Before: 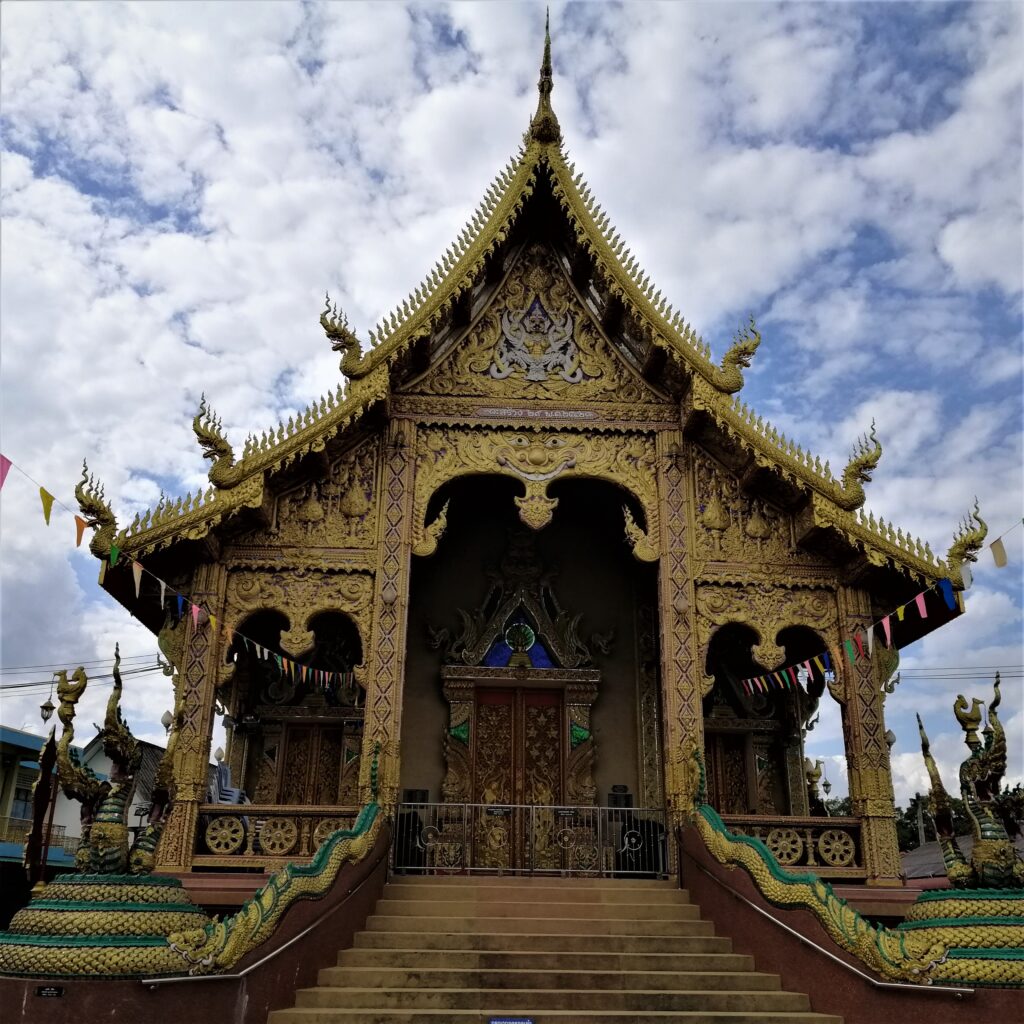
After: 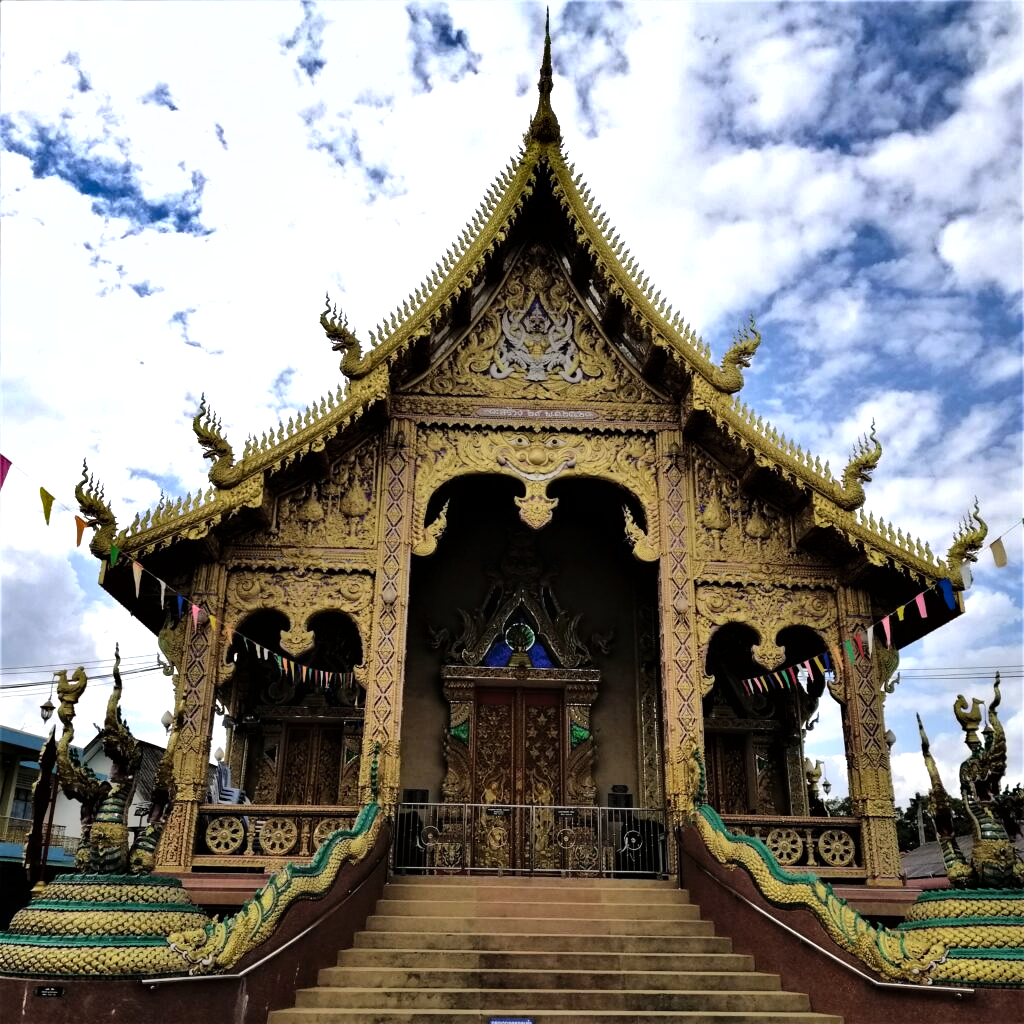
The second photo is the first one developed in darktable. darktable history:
tone equalizer: -8 EV -0.743 EV, -7 EV -0.722 EV, -6 EV -0.58 EV, -5 EV -0.42 EV, -3 EV 0.394 EV, -2 EV 0.6 EV, -1 EV 0.685 EV, +0 EV 0.735 EV
shadows and highlights: soften with gaussian
